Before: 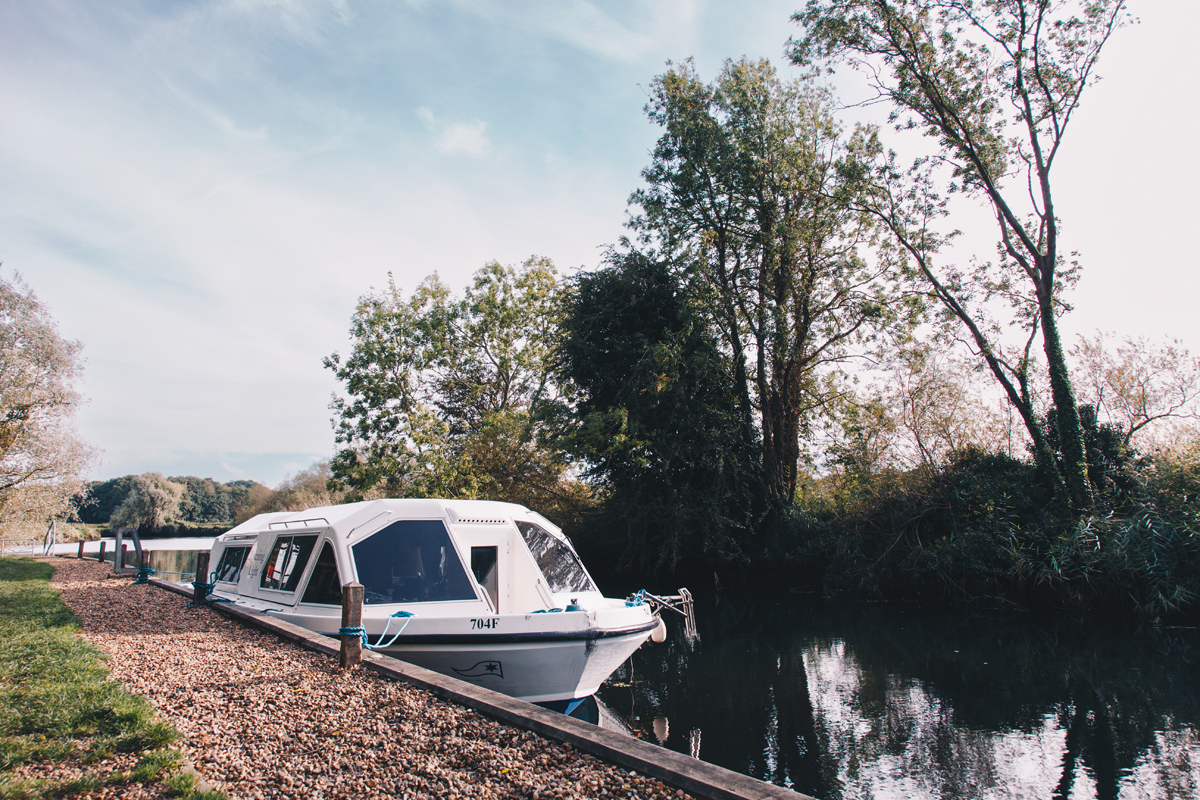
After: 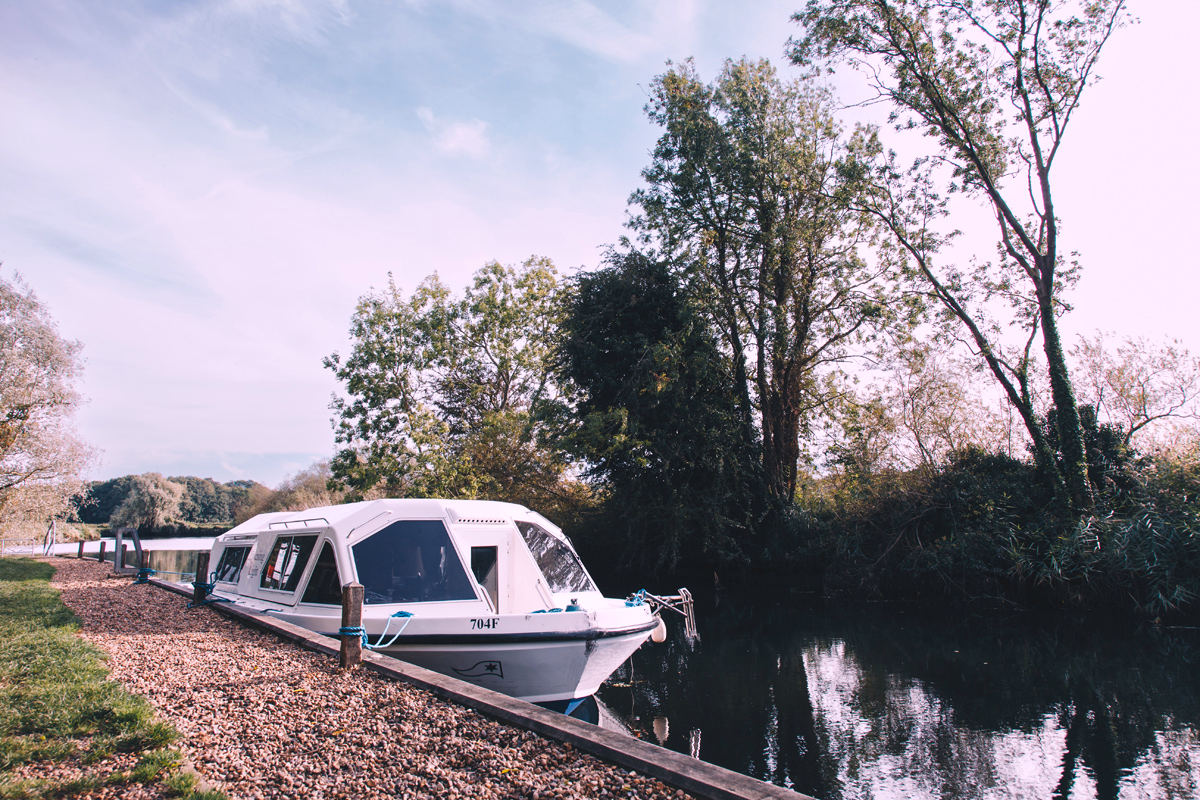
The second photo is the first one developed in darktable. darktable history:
white balance: red 1.05, blue 1.072
exposure: black level correction 0, exposure 0.7 EV, compensate exposure bias true, compensate highlight preservation false
